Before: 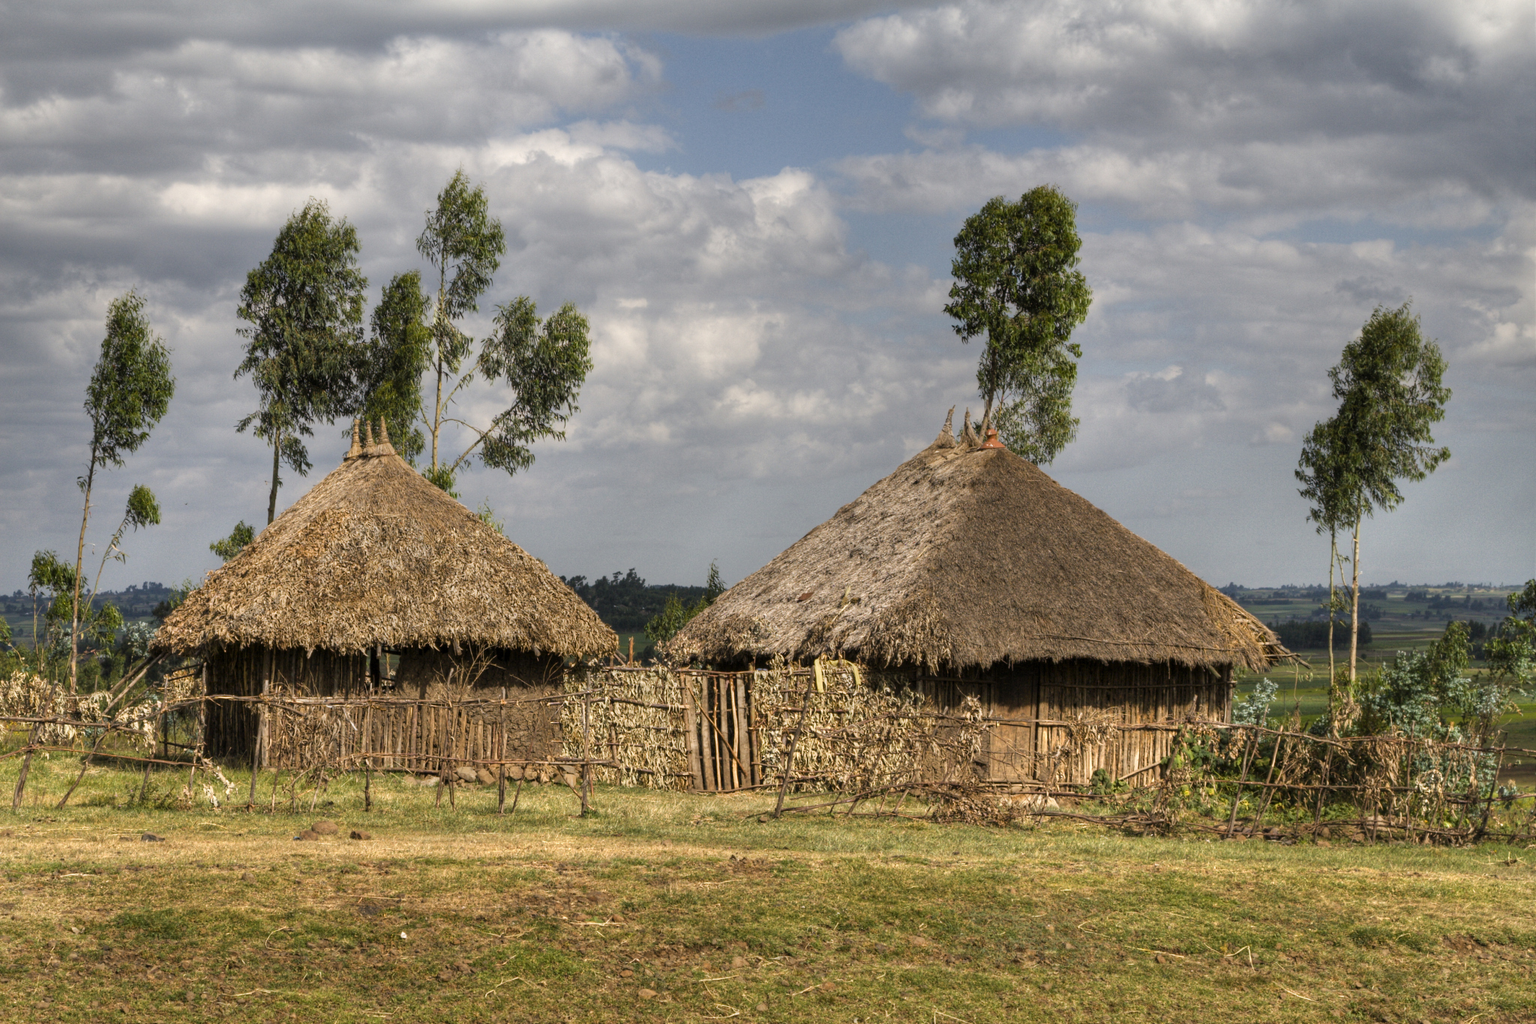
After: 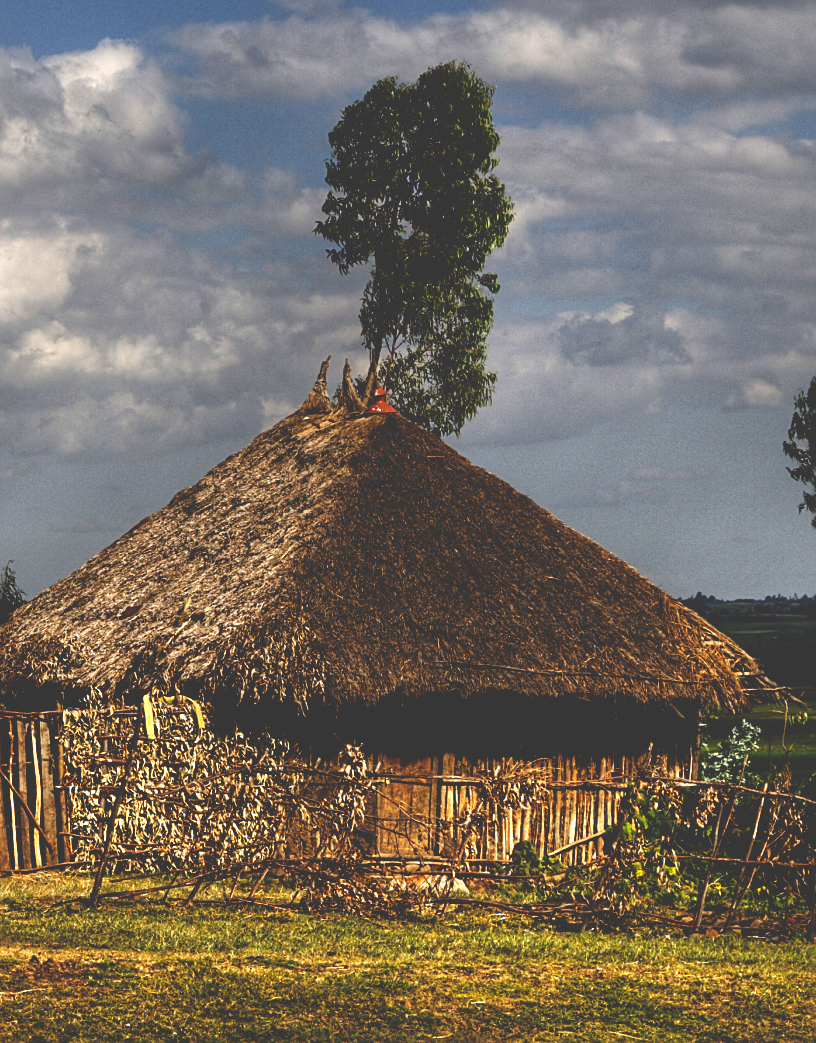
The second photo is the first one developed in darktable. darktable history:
base curve: curves: ch0 [(0, 0.036) (0.083, 0.04) (0.804, 1)], preserve colors none
sharpen: on, module defaults
crop: left 46.071%, top 13.485%, right 14.059%, bottom 10.079%
exposure: black level correction 0.007, compensate exposure bias true, compensate highlight preservation false
